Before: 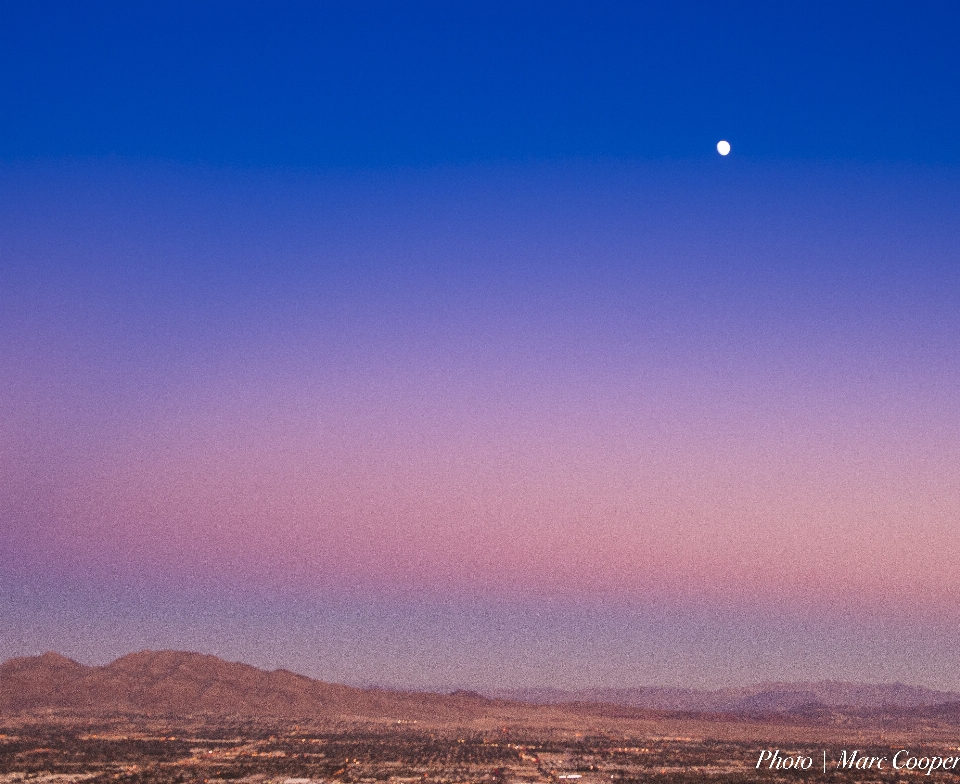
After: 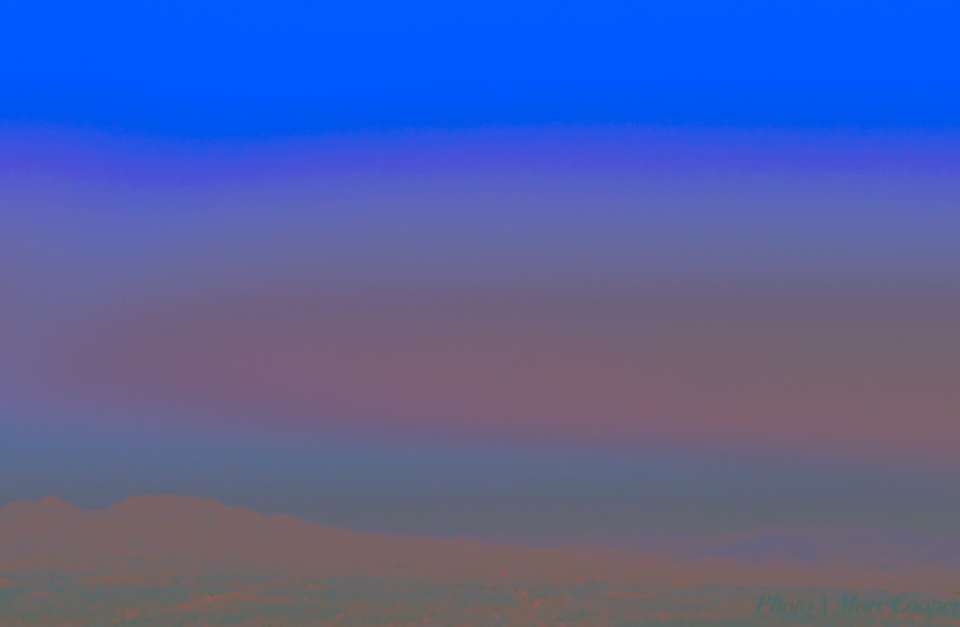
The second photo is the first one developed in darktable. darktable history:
split-toning: shadows › hue 183.6°, shadows › saturation 0.52, highlights › hue 0°, highlights › saturation 0
shadows and highlights: shadows 37.27, highlights -28.18, soften with gaussian
velvia: on, module defaults
crop and rotate: top 19.998%
contrast brightness saturation: contrast -0.99, brightness -0.17, saturation 0.75
